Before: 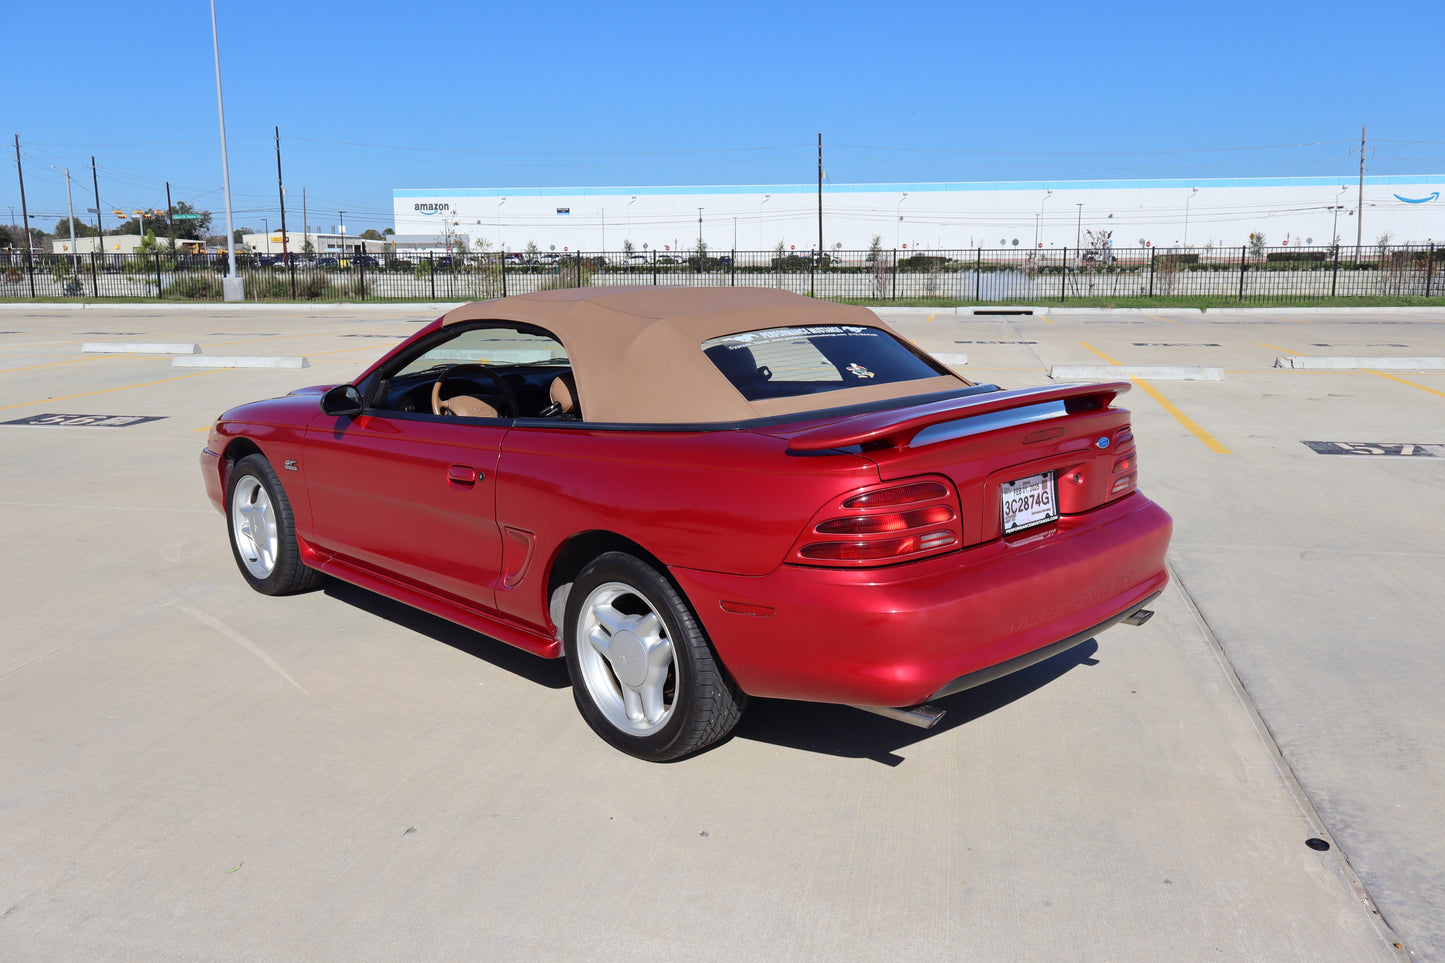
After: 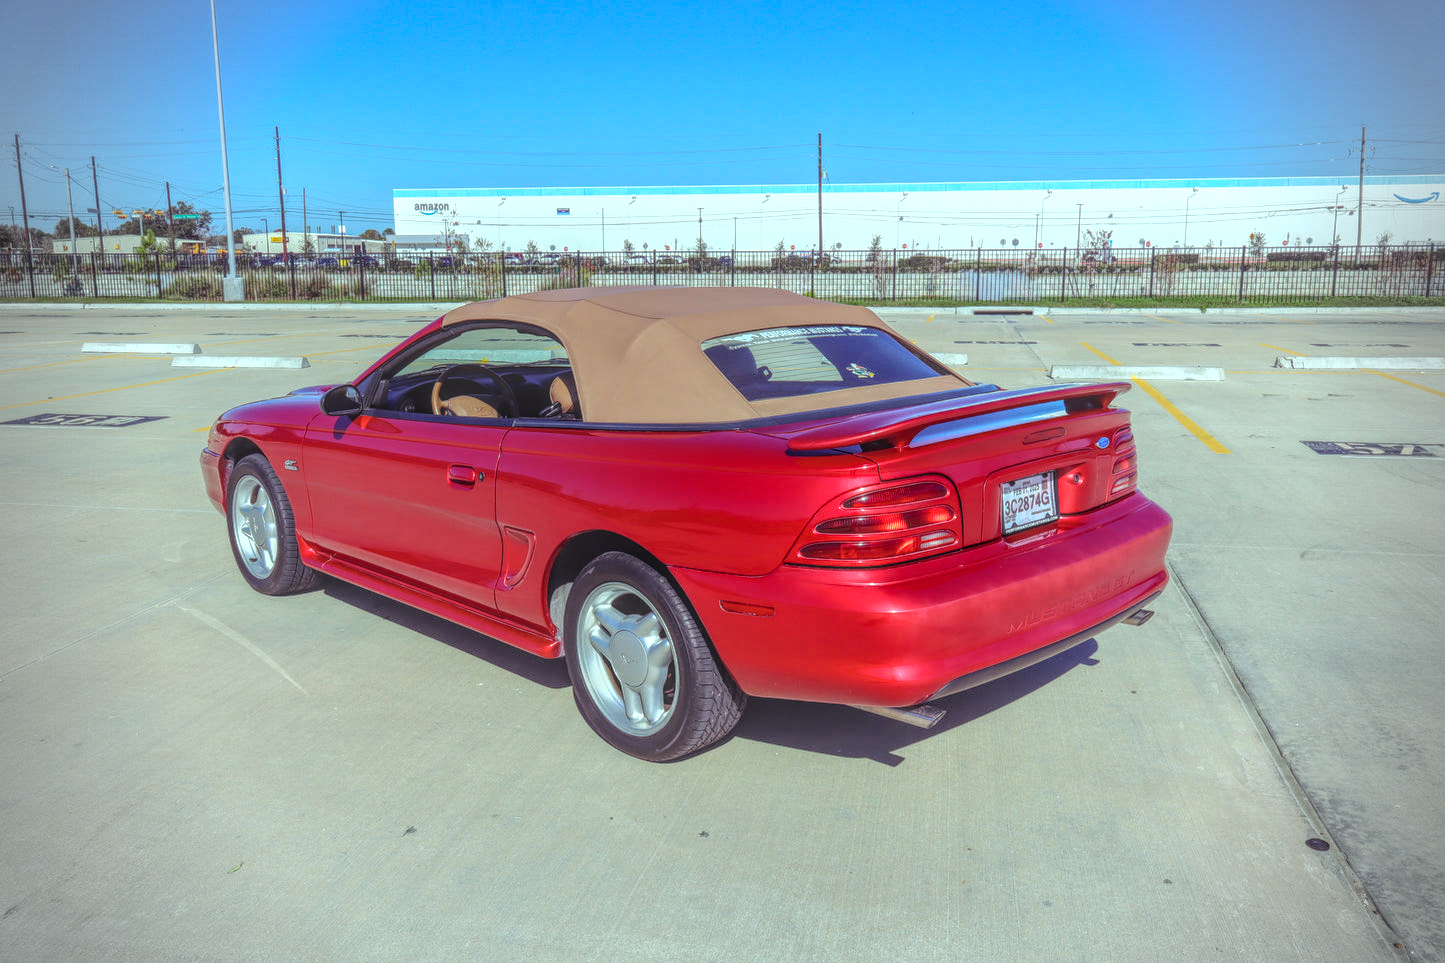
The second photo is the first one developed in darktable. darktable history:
color balance rgb: shadows lift › luminance 0.49%, shadows lift › chroma 6.83%, shadows lift › hue 300.29°, power › hue 208.98°, highlights gain › luminance 20.24%, highlights gain › chroma 2.73%, highlights gain › hue 173.85°, perceptual saturation grading › global saturation 18.05%
local contrast: highlights 20%, shadows 30%, detail 200%, midtone range 0.2
vignetting: fall-off radius 31.48%, brightness -0.472
